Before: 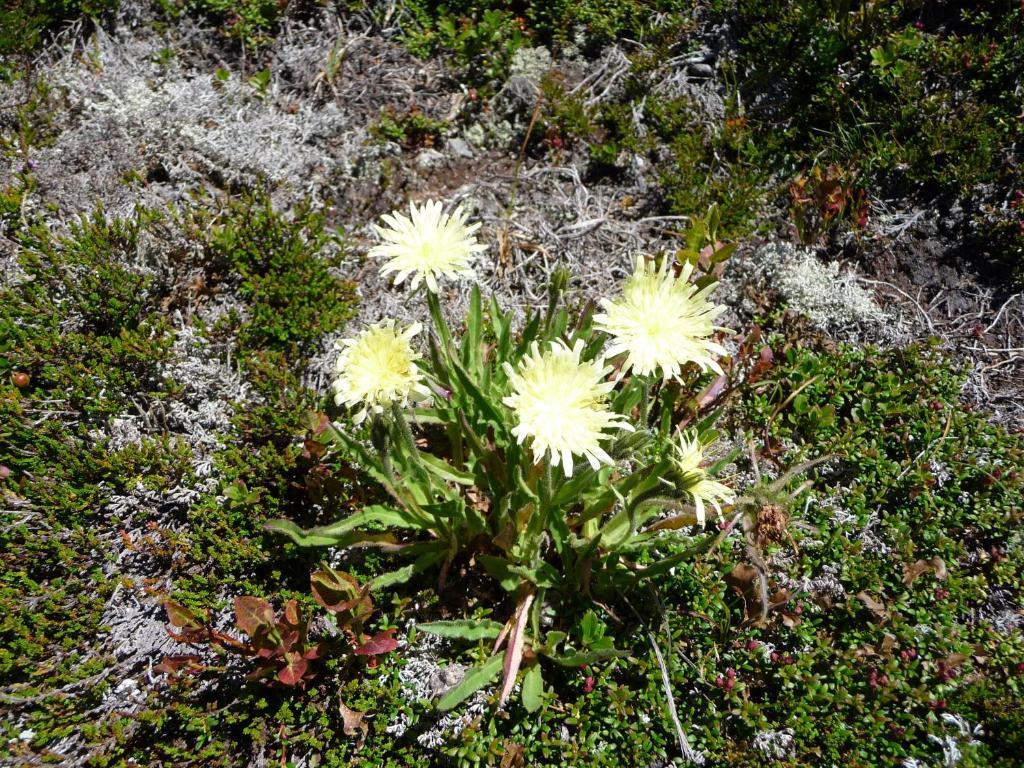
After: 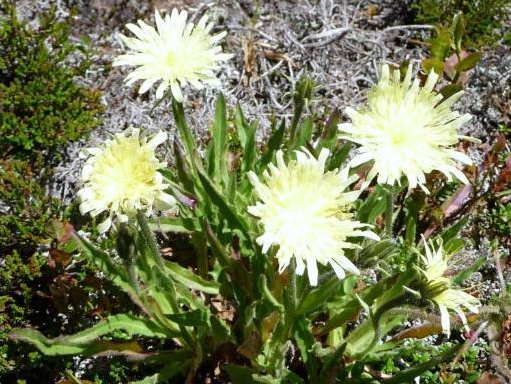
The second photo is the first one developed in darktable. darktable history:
crop: left 25%, top 25%, right 25%, bottom 25%
white balance: red 0.983, blue 1.036
